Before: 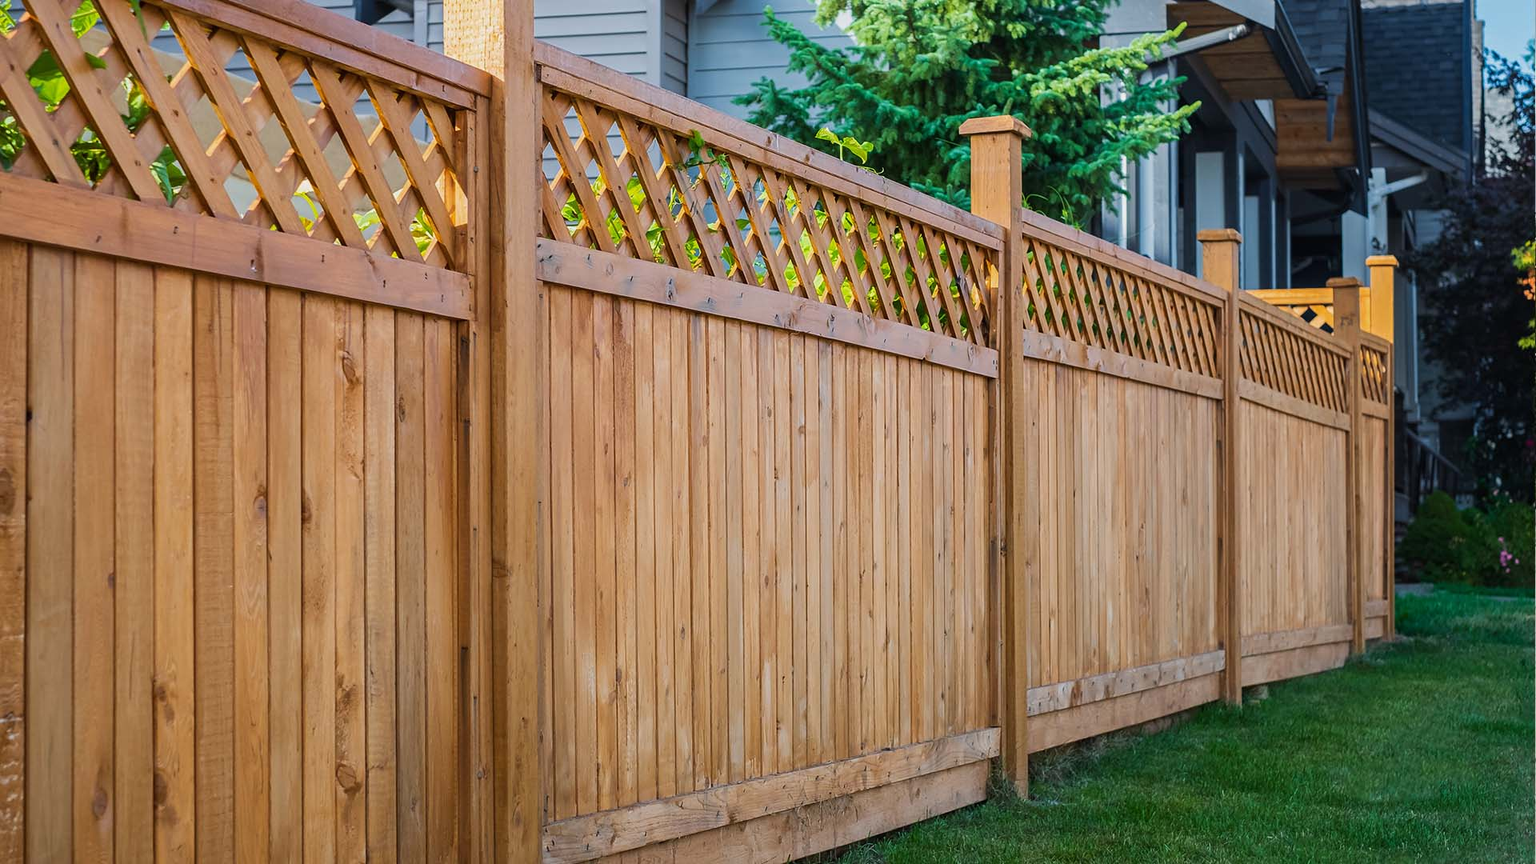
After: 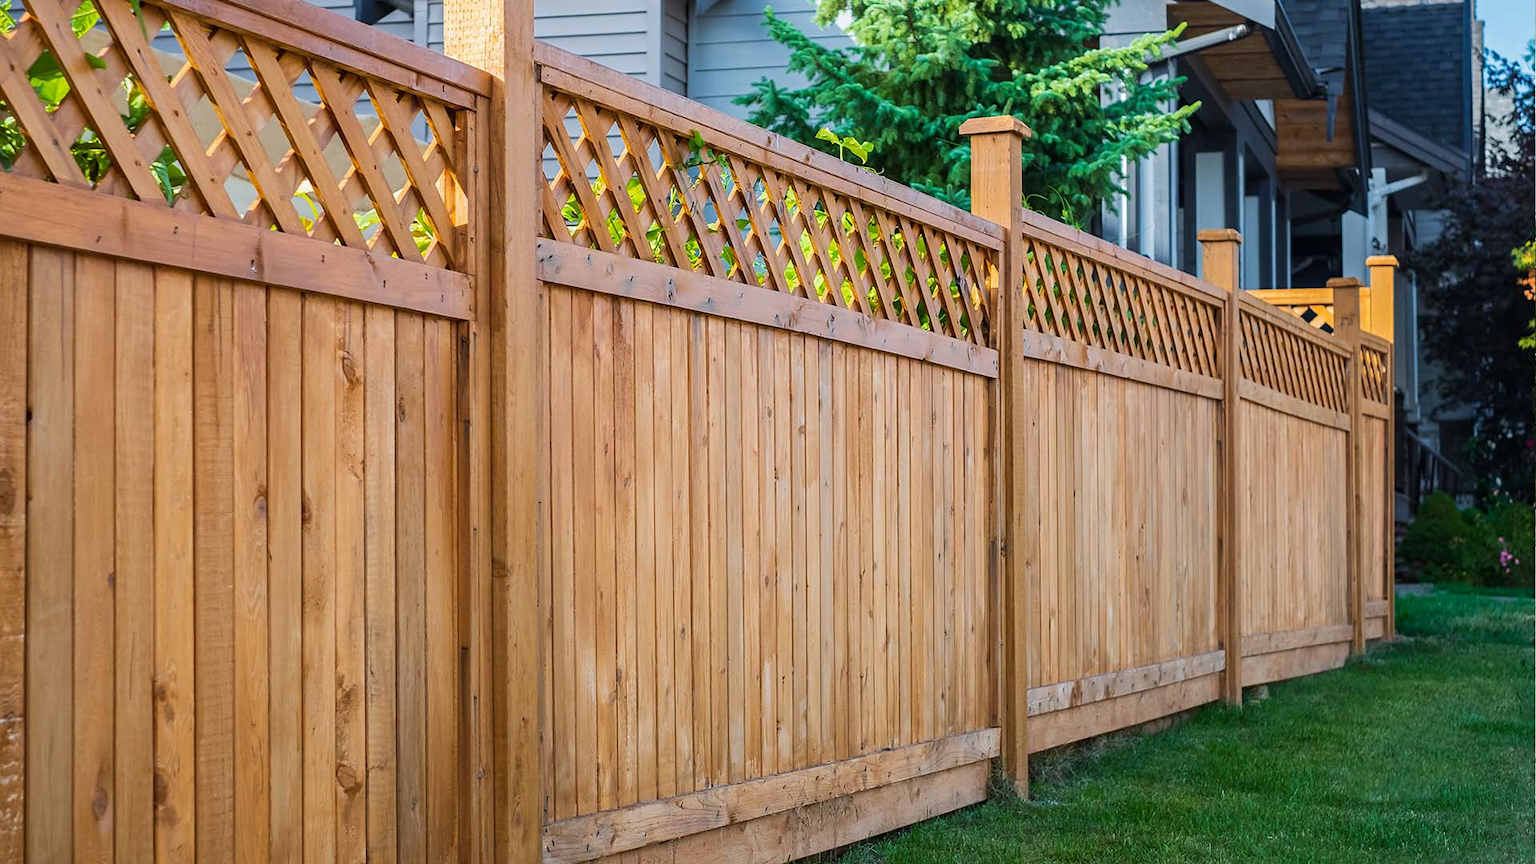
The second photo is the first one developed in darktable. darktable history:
exposure: black level correction 0.001, exposure 0.192 EV, compensate highlight preservation false
tone equalizer: edges refinement/feathering 500, mask exposure compensation -1.57 EV, preserve details no
